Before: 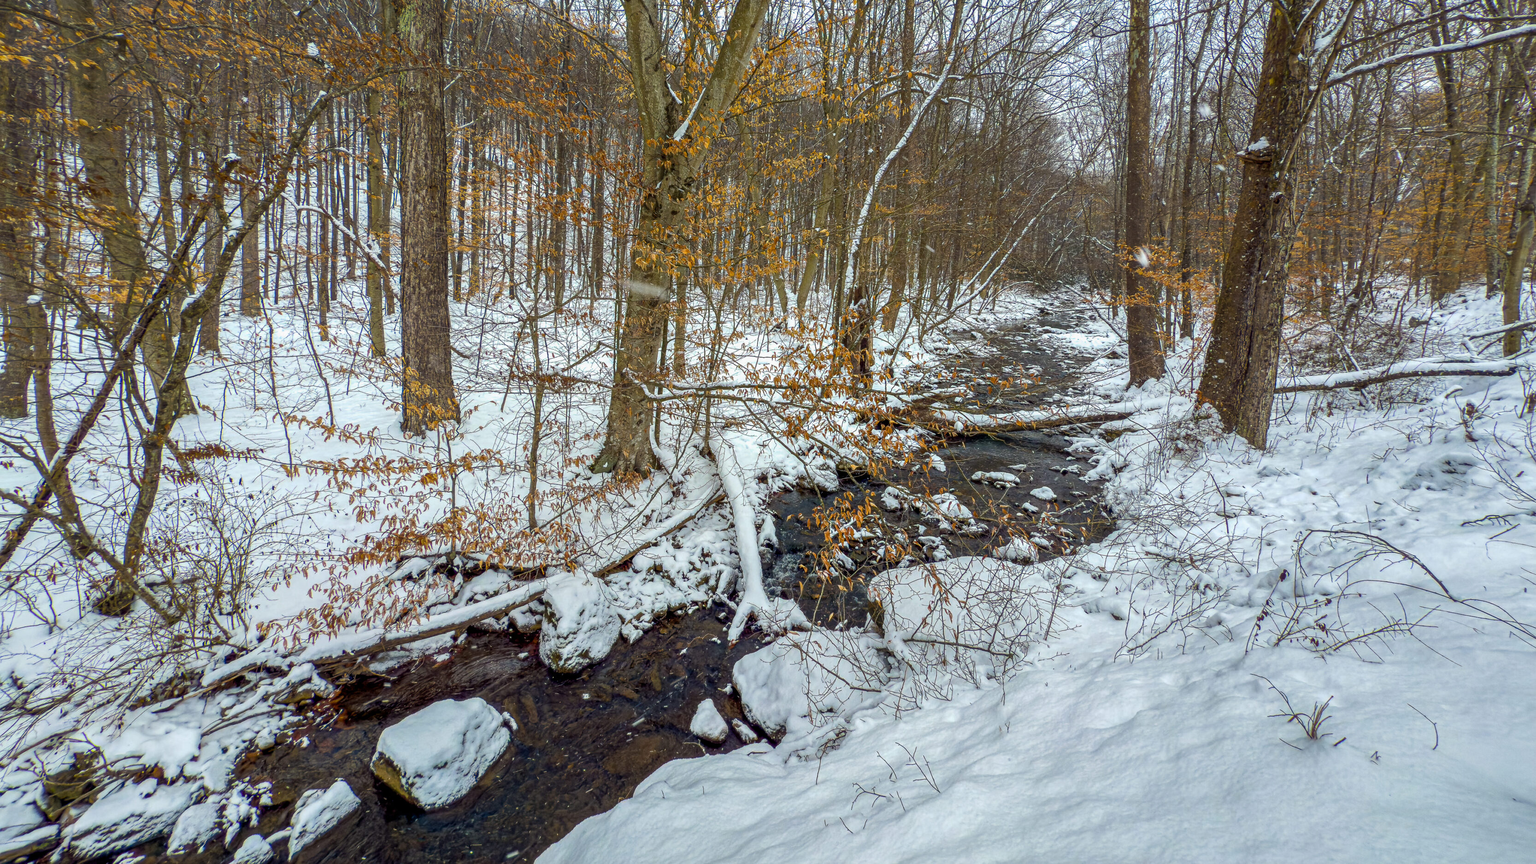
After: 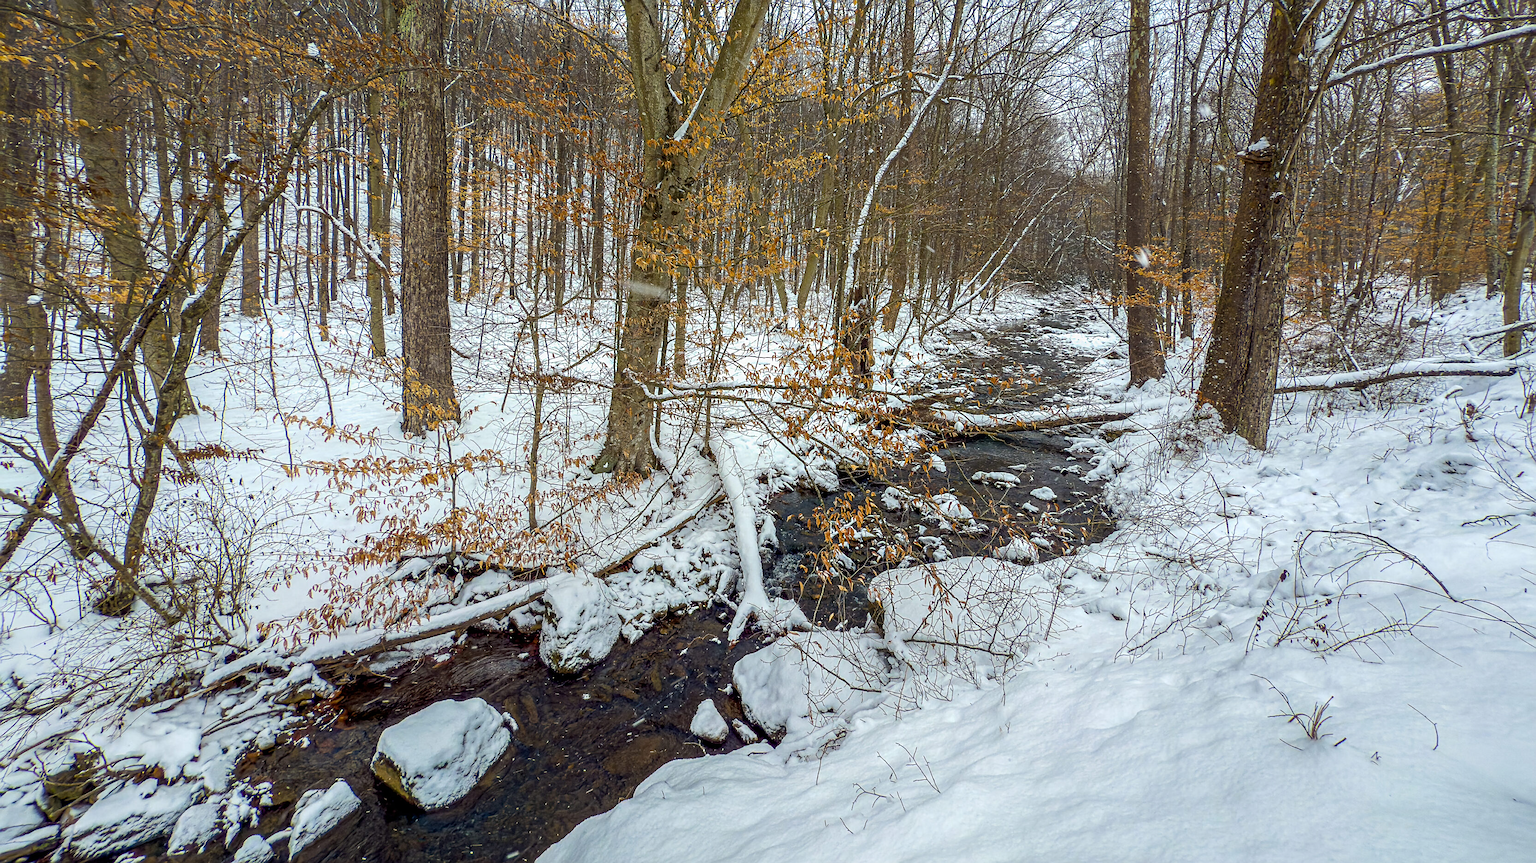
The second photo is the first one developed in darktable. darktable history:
crop: bottom 0.071%
shadows and highlights: shadows -23.08, highlights 46.15, soften with gaussian
sharpen: on, module defaults
